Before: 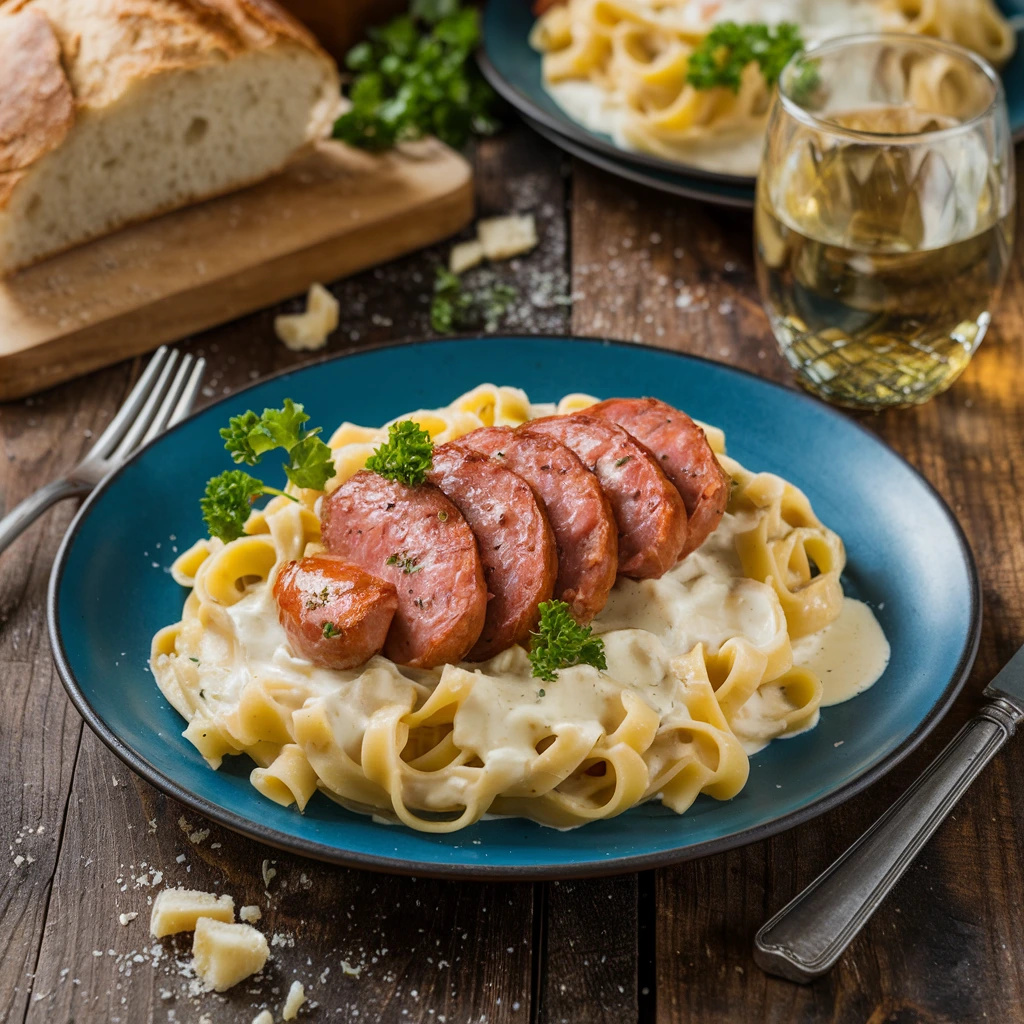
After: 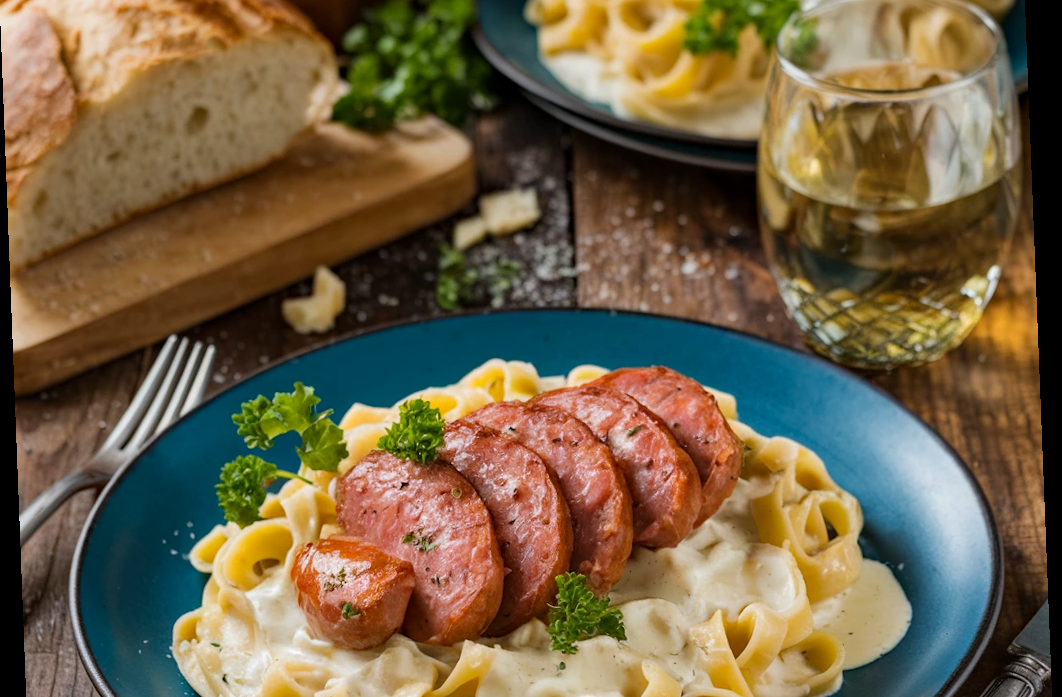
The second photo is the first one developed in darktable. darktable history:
crop and rotate: top 4.848%, bottom 29.503%
rotate and perspective: rotation -2.22°, lens shift (horizontal) -0.022, automatic cropping off
haze removal: compatibility mode true, adaptive false
